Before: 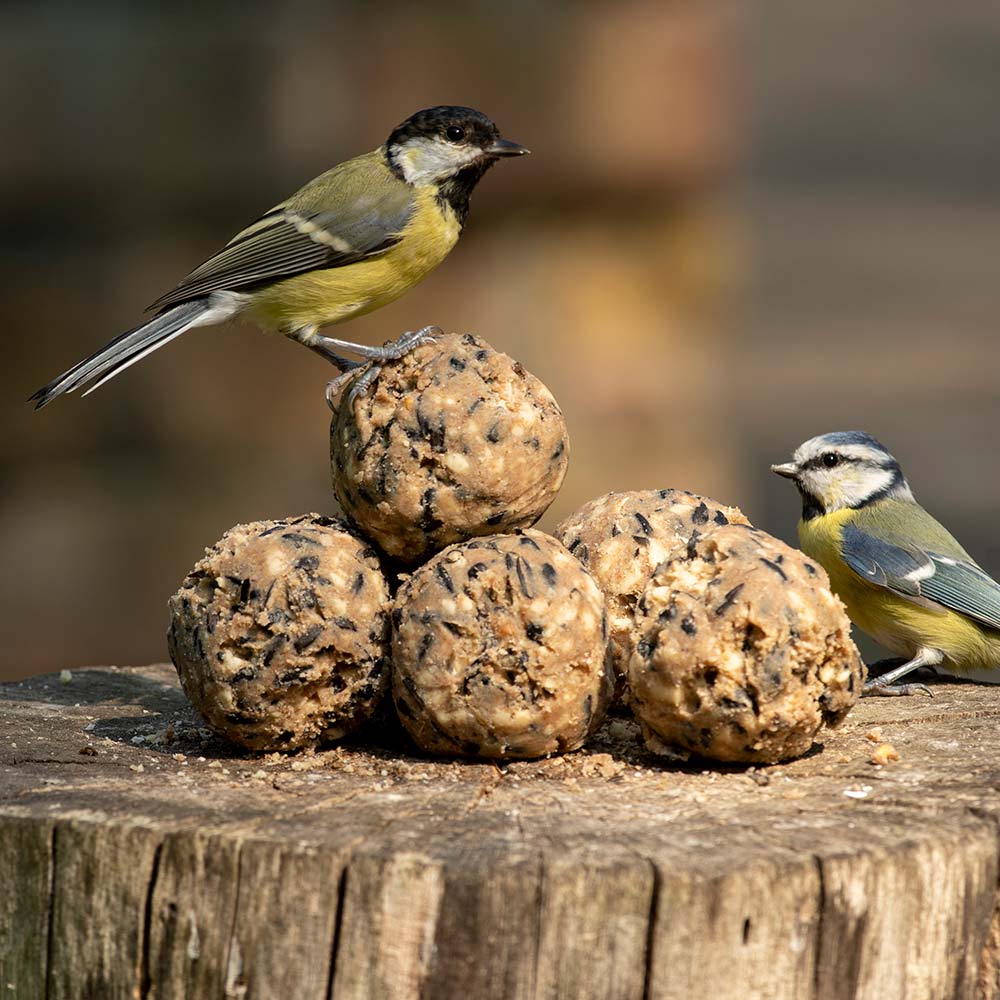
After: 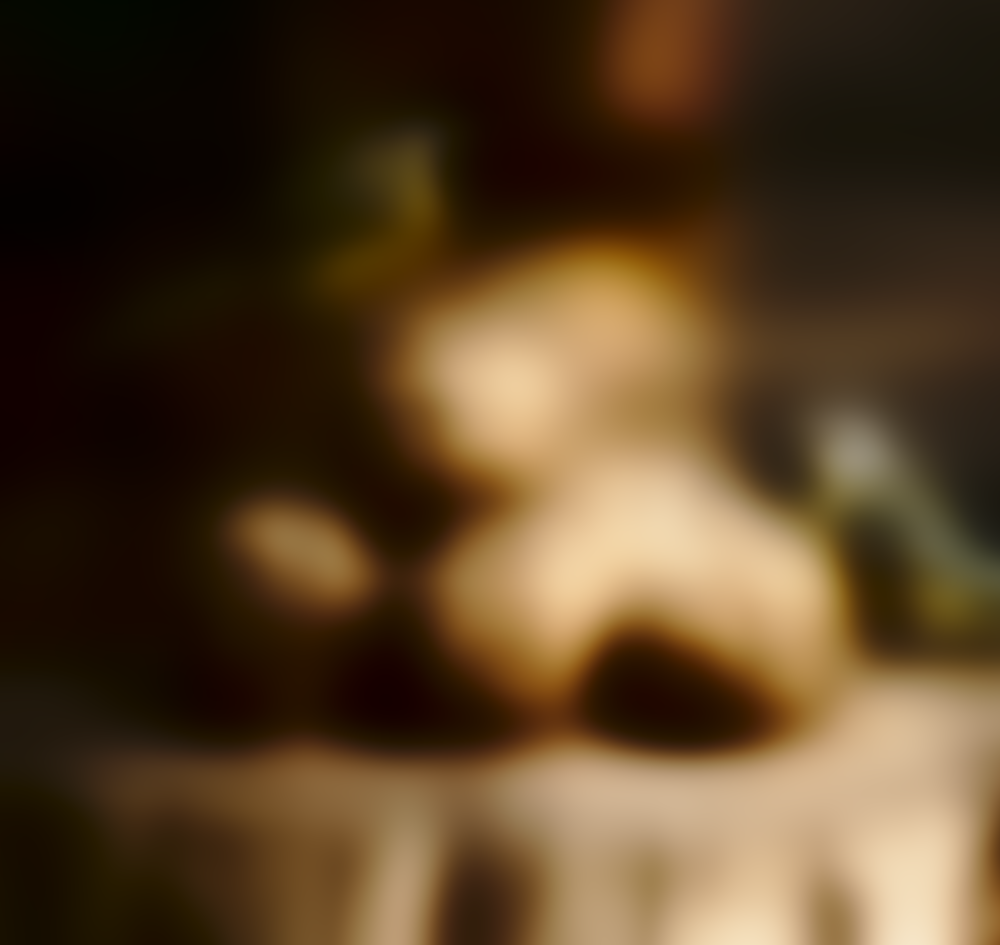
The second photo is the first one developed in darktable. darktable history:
base curve: curves: ch0 [(0, 0) (0.028, 0.03) (0.121, 0.232) (0.46, 0.748) (0.859, 0.968) (1, 1)], preserve colors none
lowpass: radius 31.92, contrast 1.72, brightness -0.98, saturation 0.94
crop and rotate: top 2.479%, bottom 3.018%
